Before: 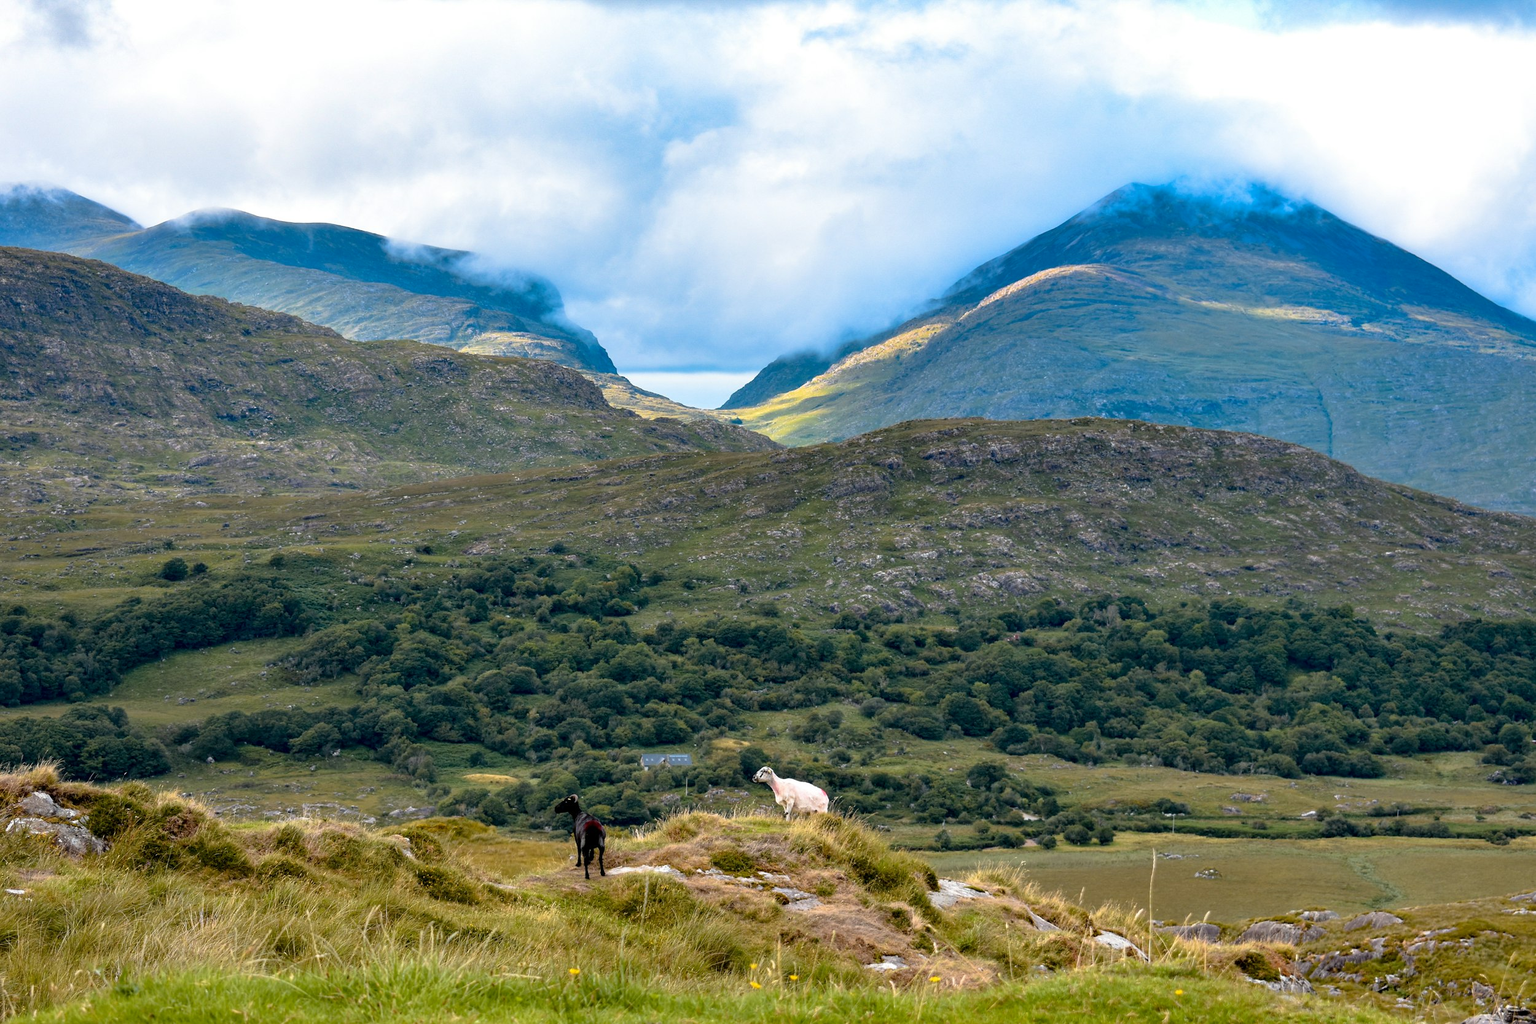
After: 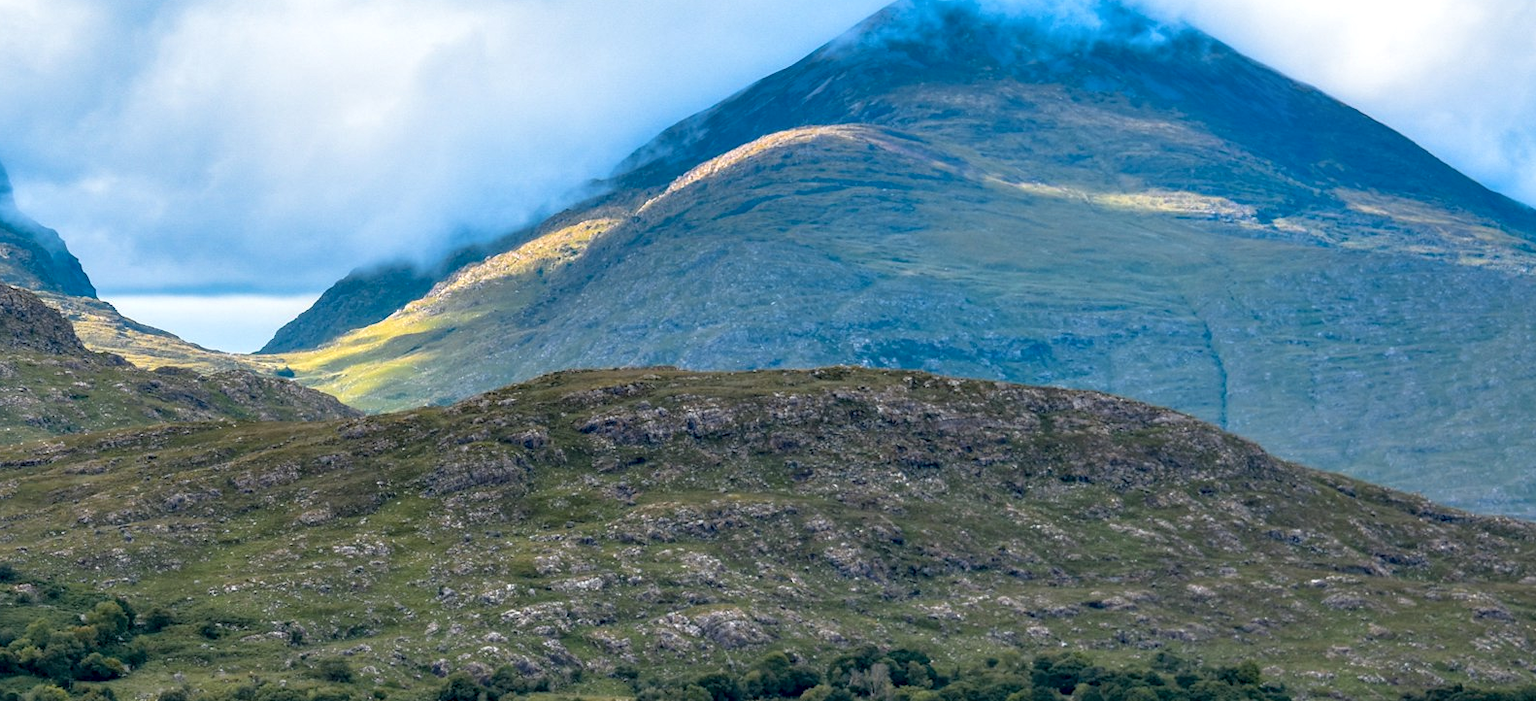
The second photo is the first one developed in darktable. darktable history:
local contrast: on, module defaults
crop: left 36.221%, top 18.176%, right 0.485%, bottom 38.492%
